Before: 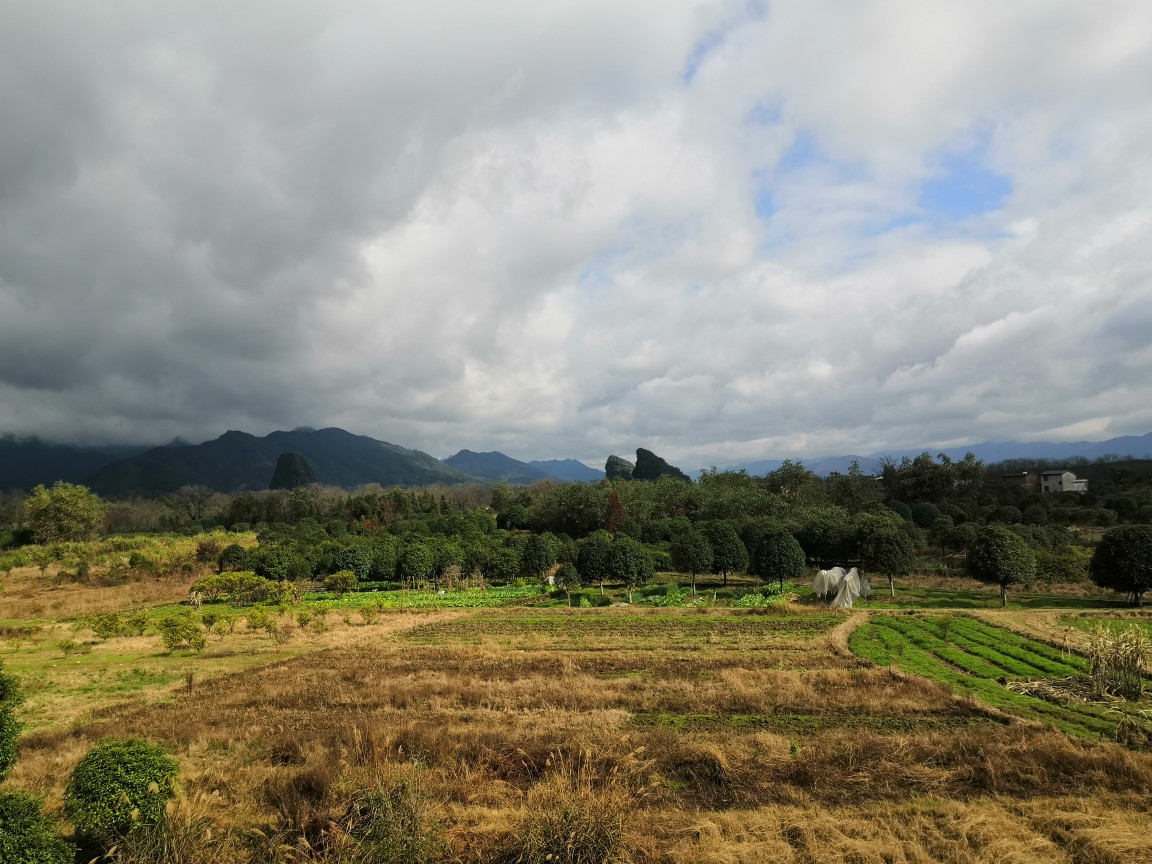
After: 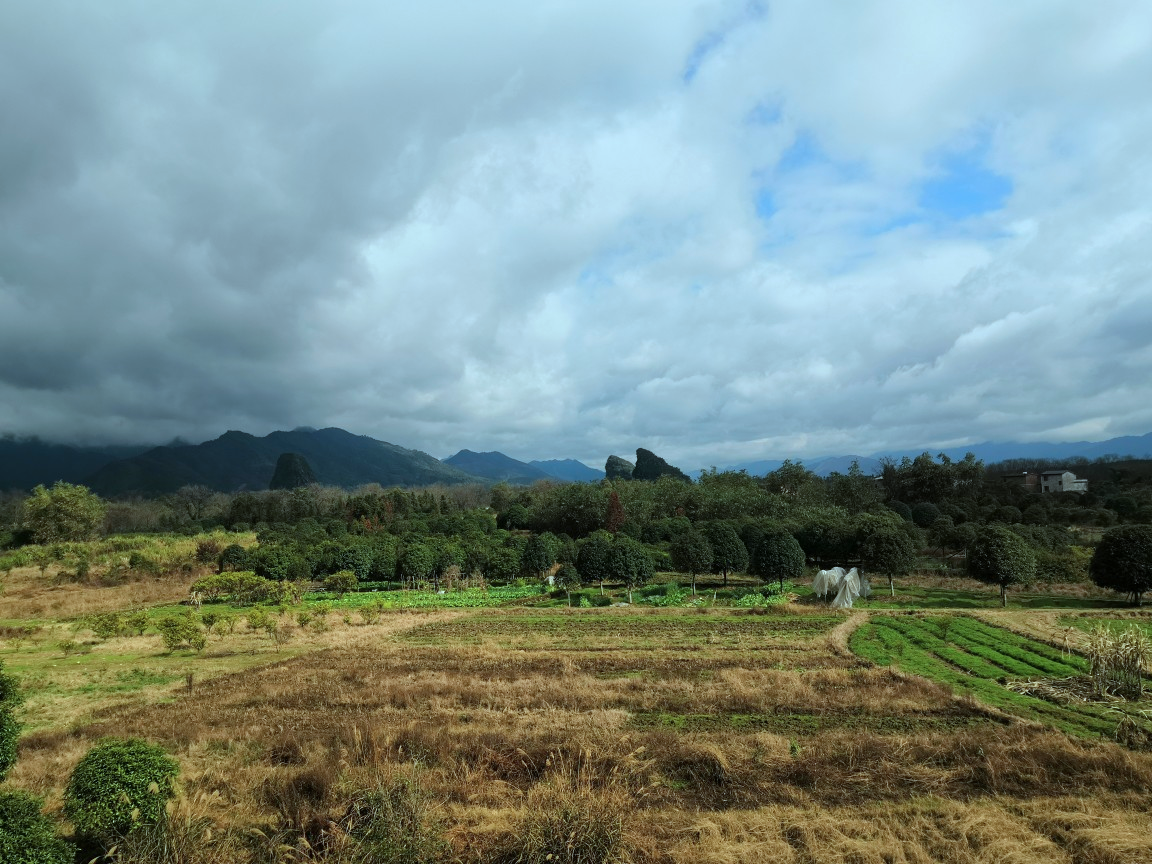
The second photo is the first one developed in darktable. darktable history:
color correction: highlights a* -11.36, highlights b* -15.48
